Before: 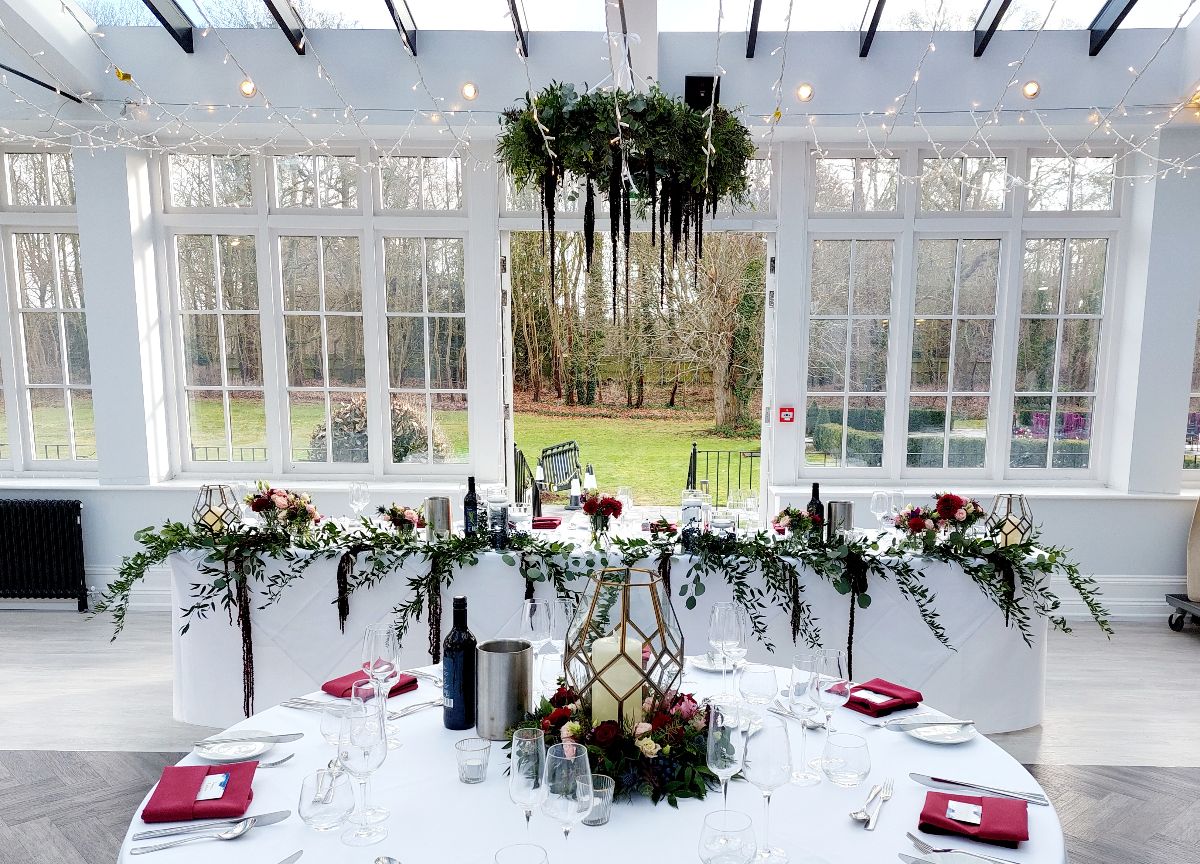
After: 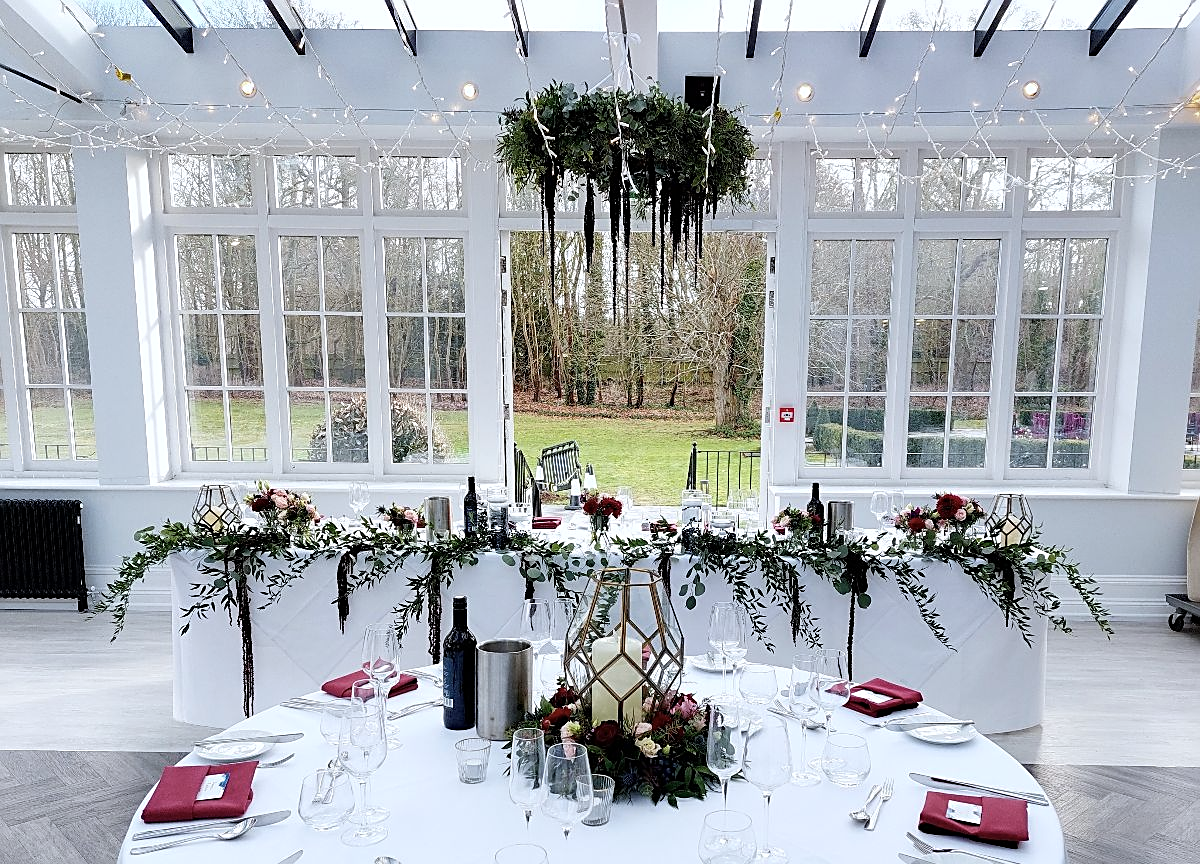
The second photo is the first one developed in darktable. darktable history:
color correction: saturation 0.85
sharpen: on, module defaults
white balance: red 0.974, blue 1.044
